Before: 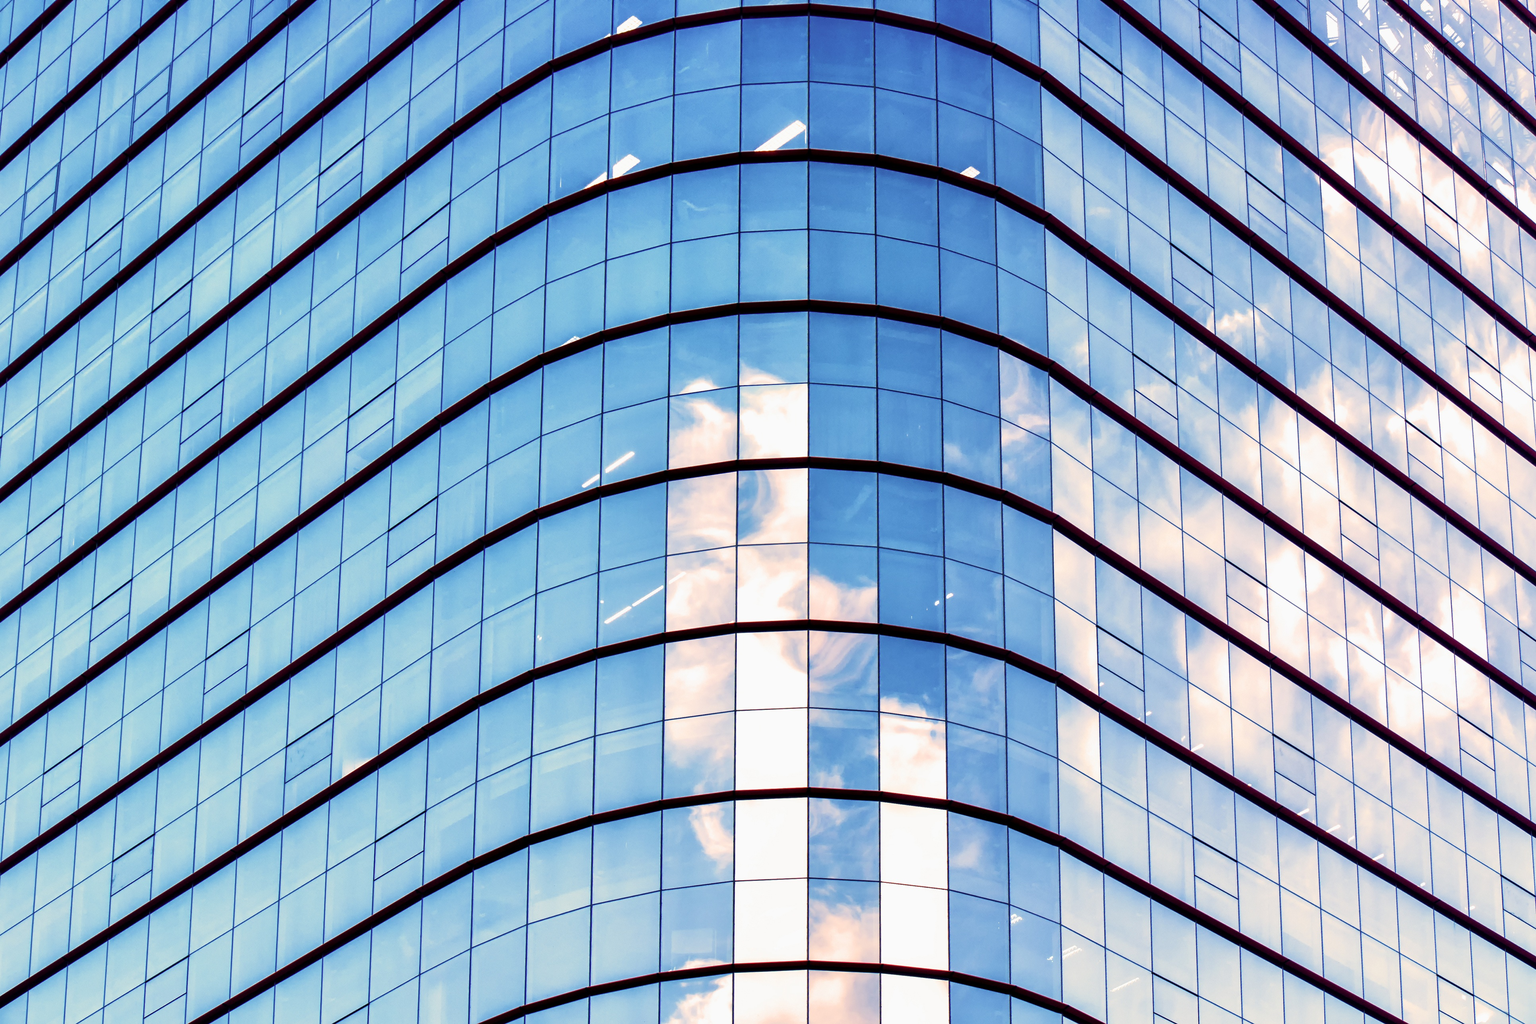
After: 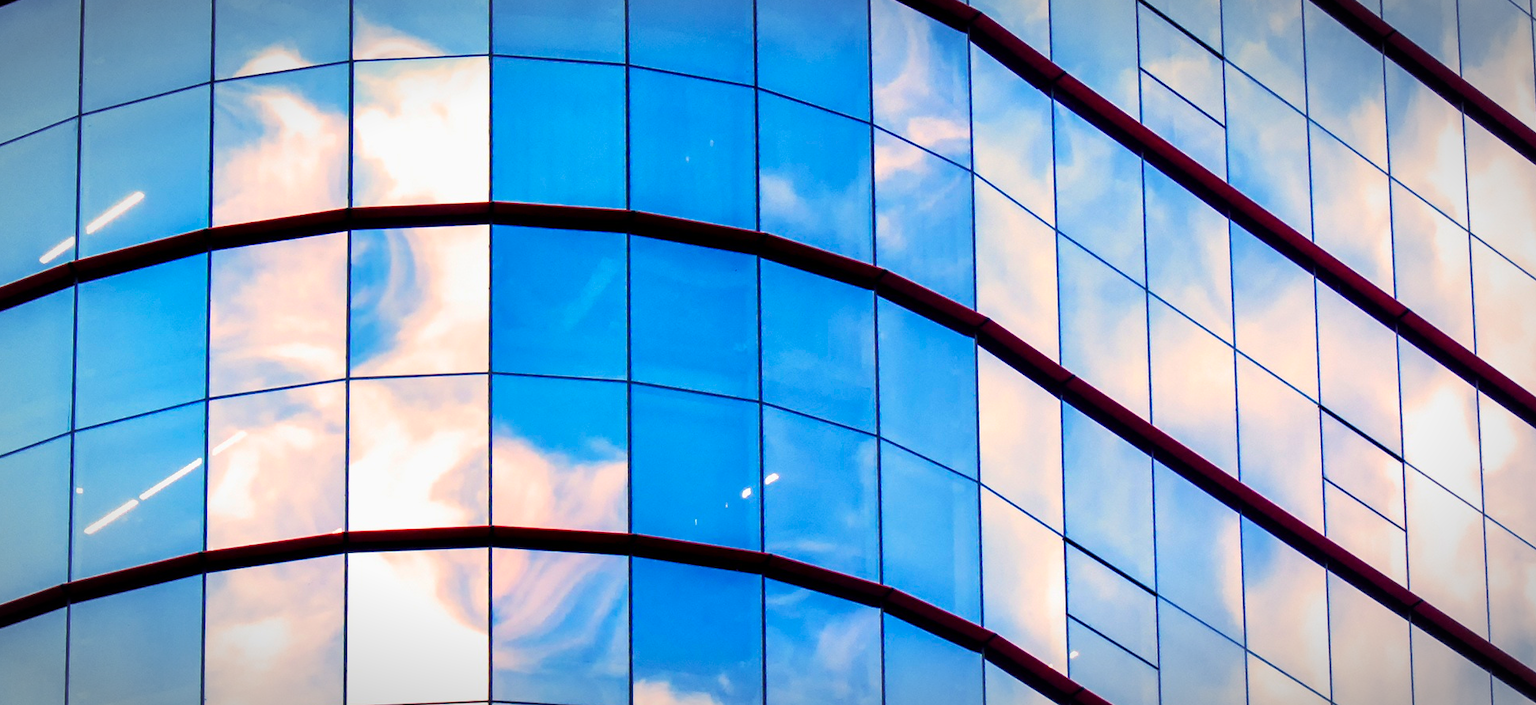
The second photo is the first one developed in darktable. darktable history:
color contrast: green-magenta contrast 1.69, blue-yellow contrast 1.49
crop: left 36.607%, top 34.735%, right 13.146%, bottom 30.611%
vignetting: automatic ratio true
